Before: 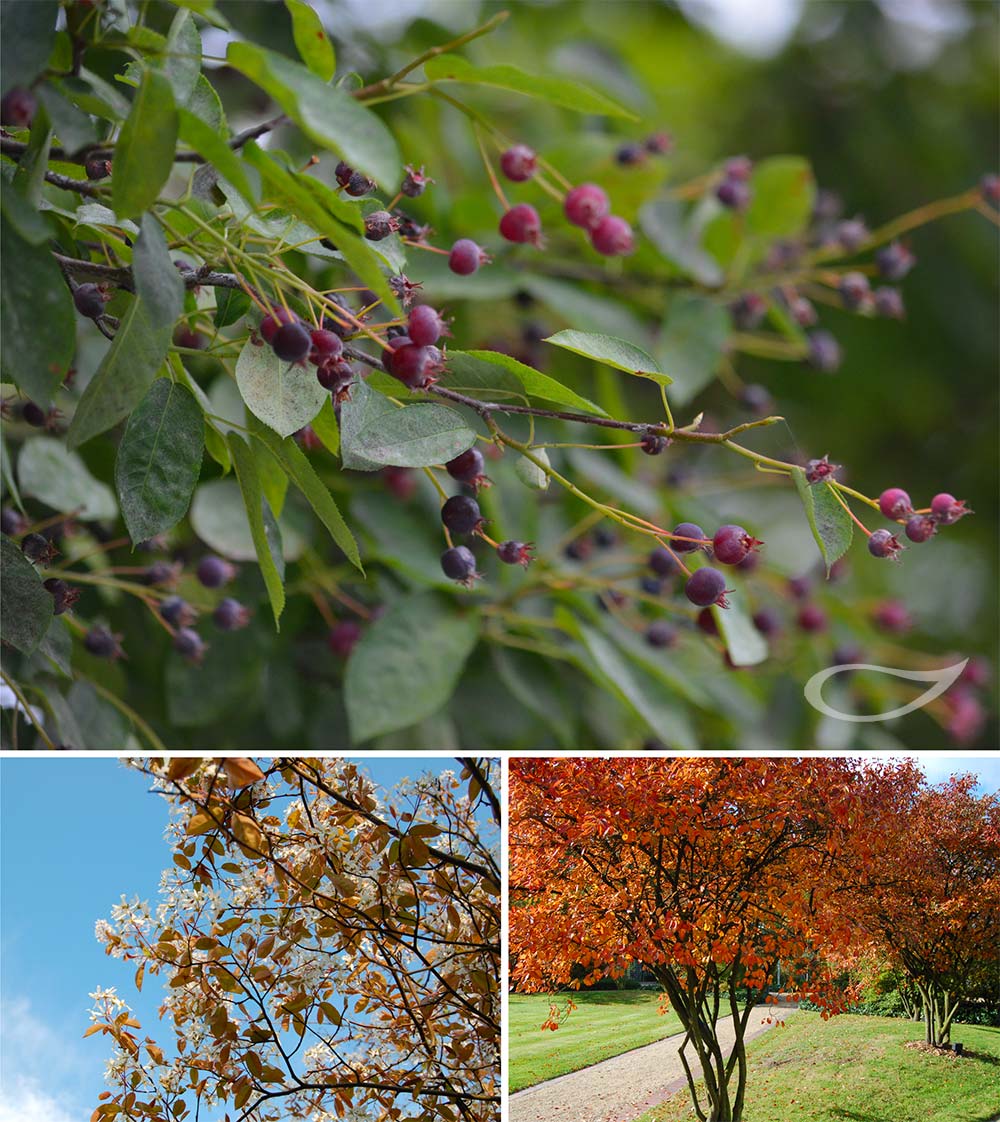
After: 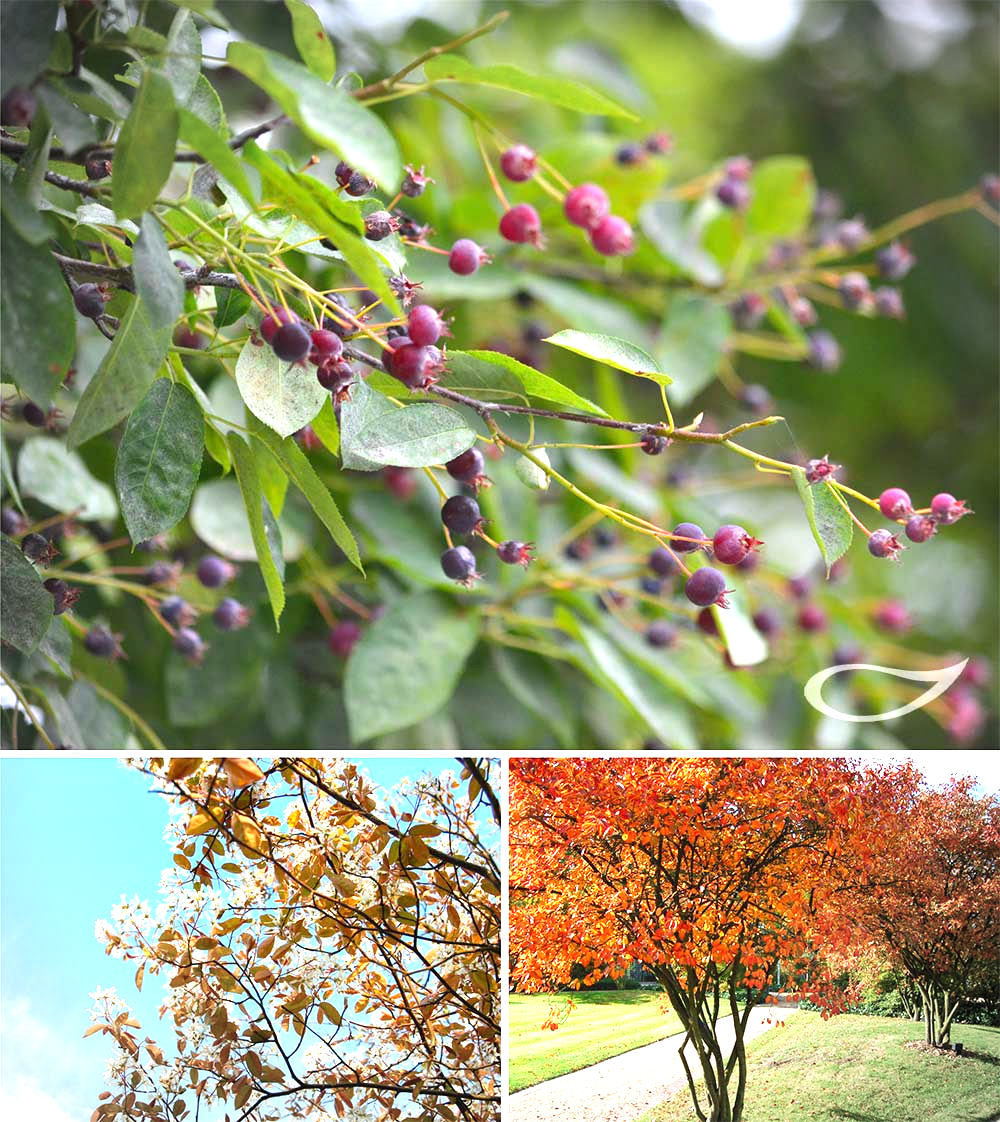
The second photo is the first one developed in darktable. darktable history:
exposure: black level correction 0, exposure 1.45 EV, compensate exposure bias true, compensate highlight preservation false
vignetting: on, module defaults
